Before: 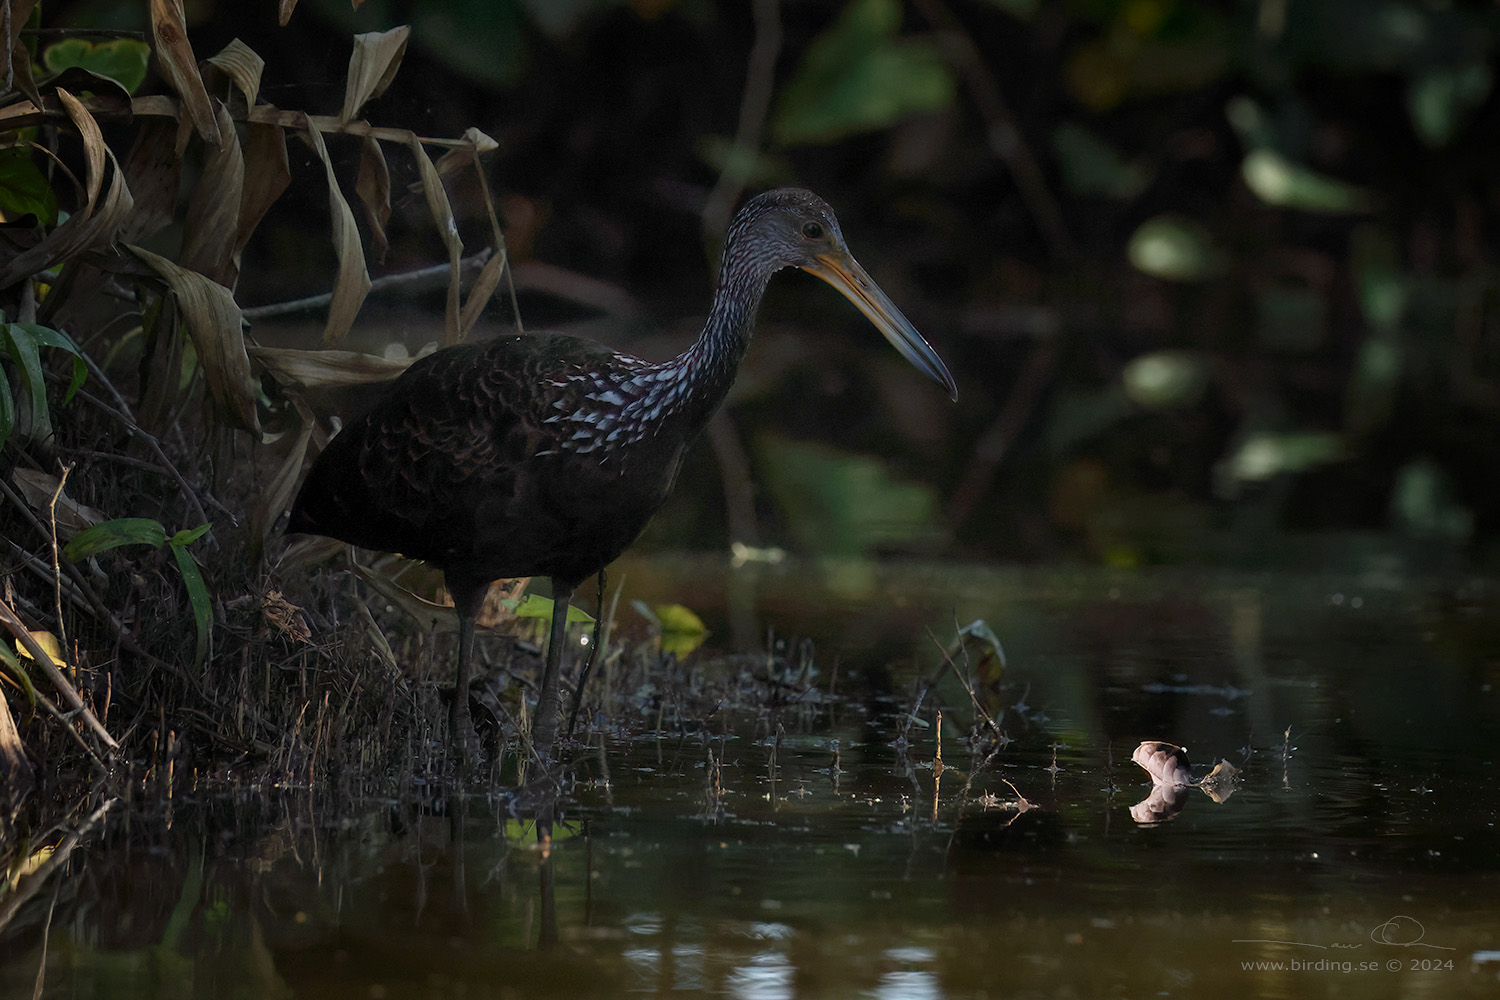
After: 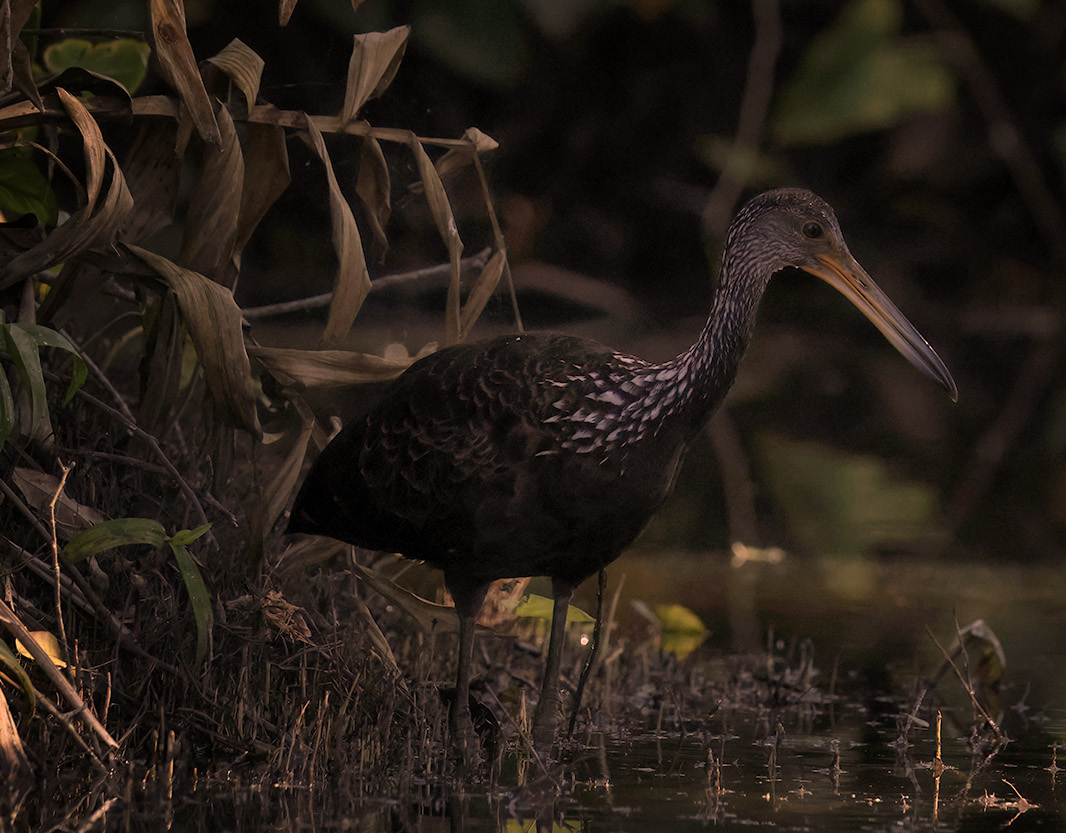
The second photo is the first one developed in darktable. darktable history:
color correction: highlights a* 40, highlights b* 40, saturation 0.69
crop: right 28.885%, bottom 16.626%
